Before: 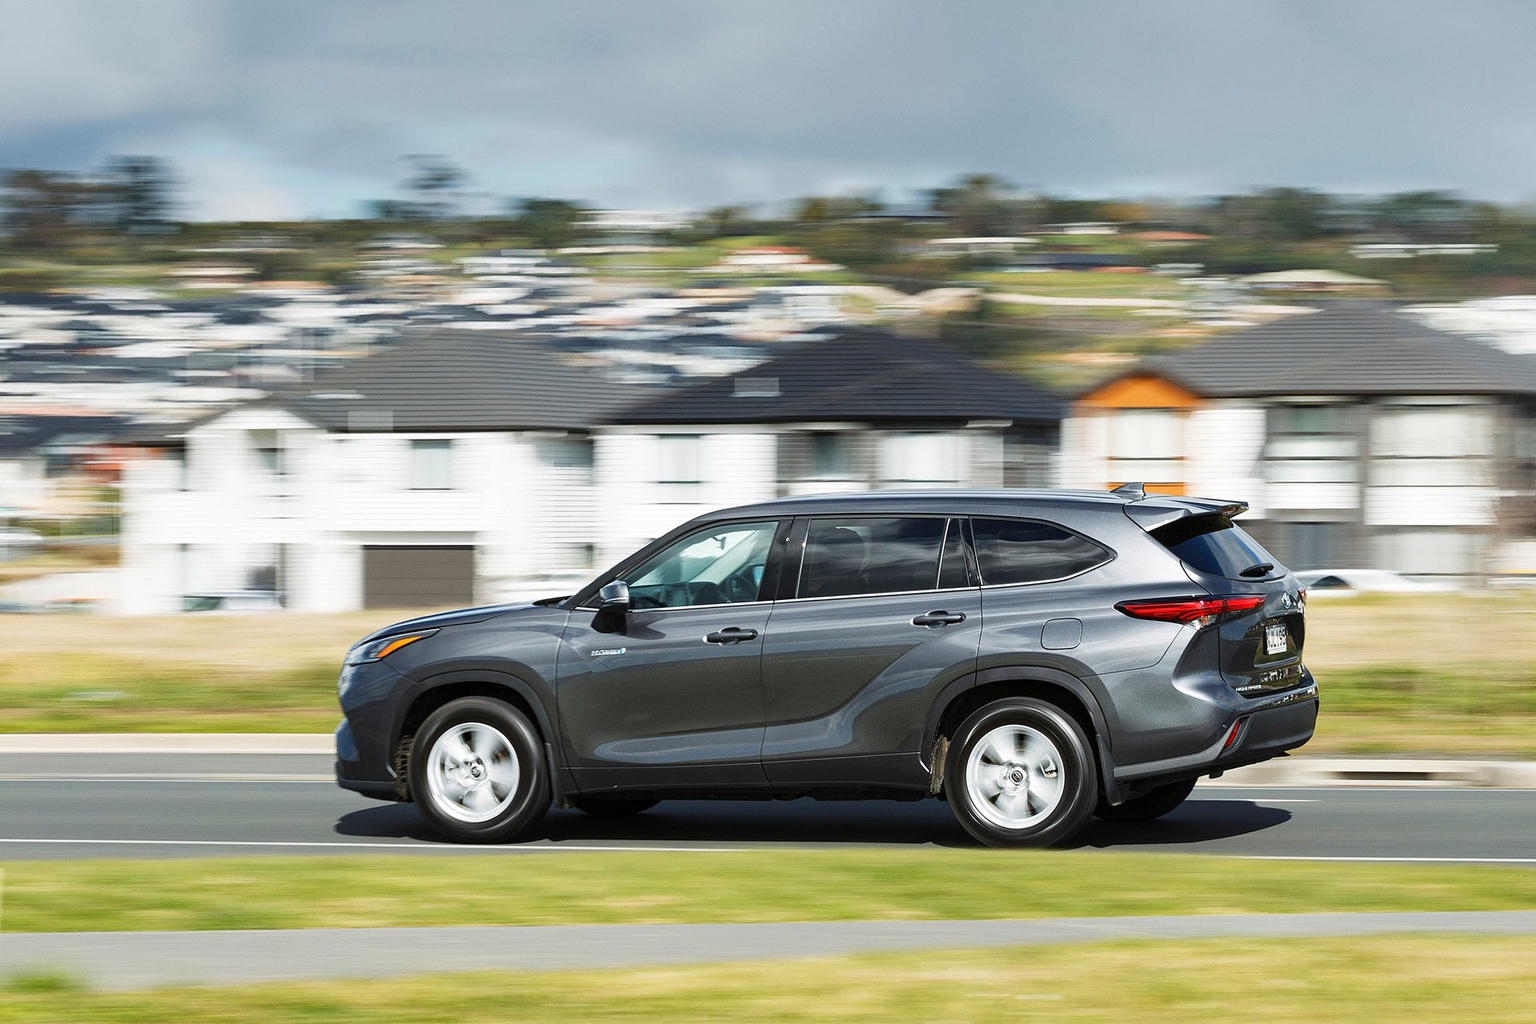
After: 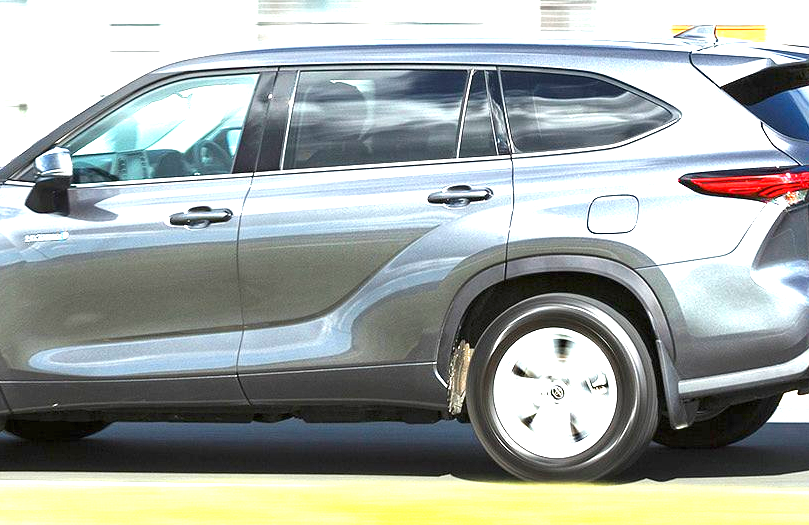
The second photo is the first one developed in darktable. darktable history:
crop: left 37.221%, top 45.169%, right 20.63%, bottom 13.777%
exposure: black level correction 0, exposure 2.088 EV, compensate exposure bias true, compensate highlight preservation false
